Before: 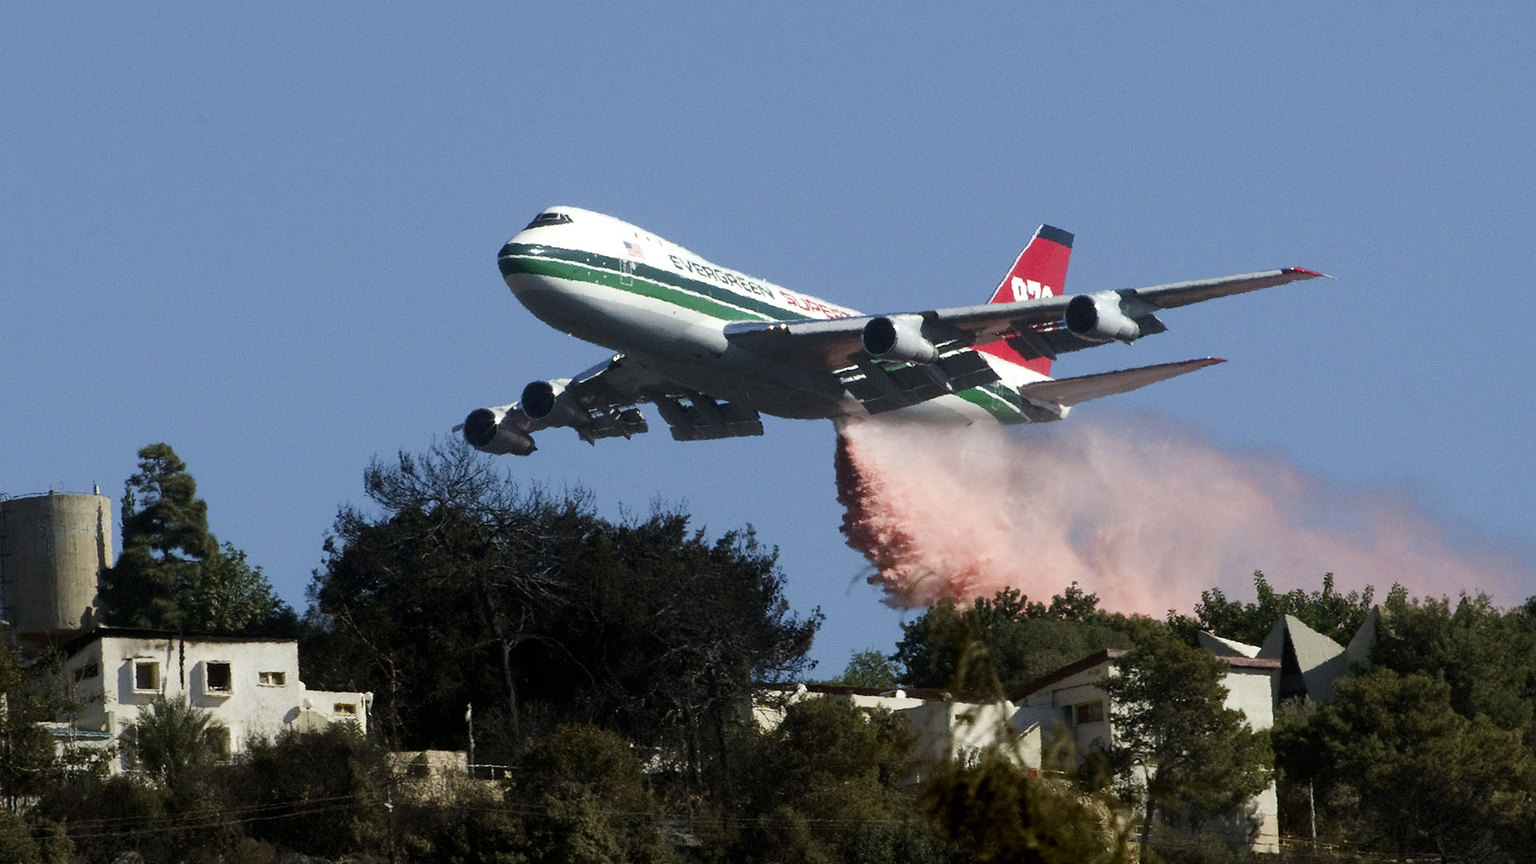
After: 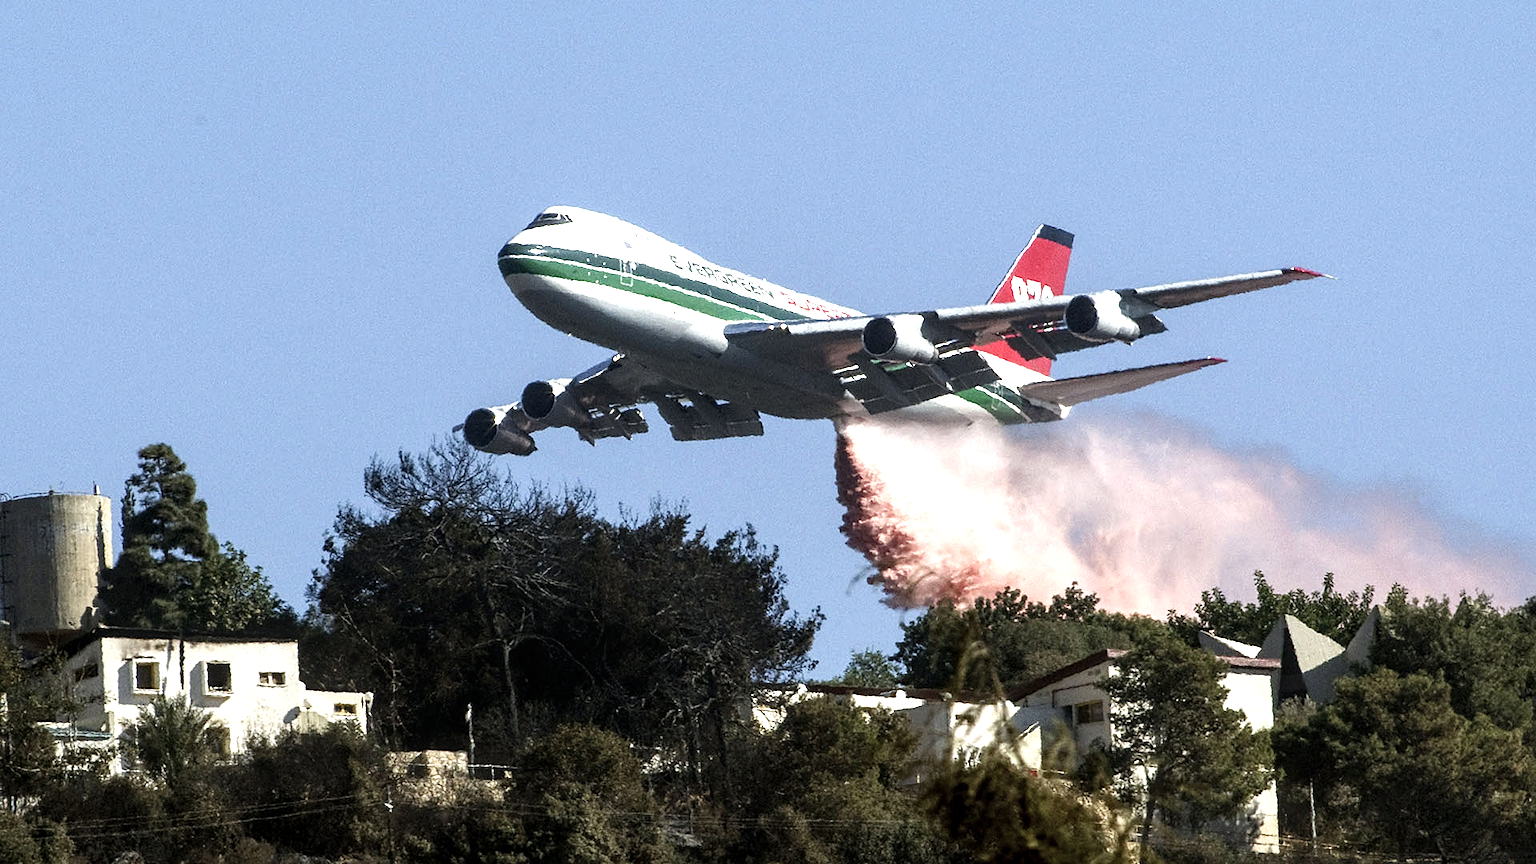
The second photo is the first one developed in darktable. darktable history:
local contrast: detail 130%
sharpen: amount 0.2
levels: levels [0, 0.374, 0.749]
contrast brightness saturation: contrast 0.06, brightness -0.01, saturation -0.23
